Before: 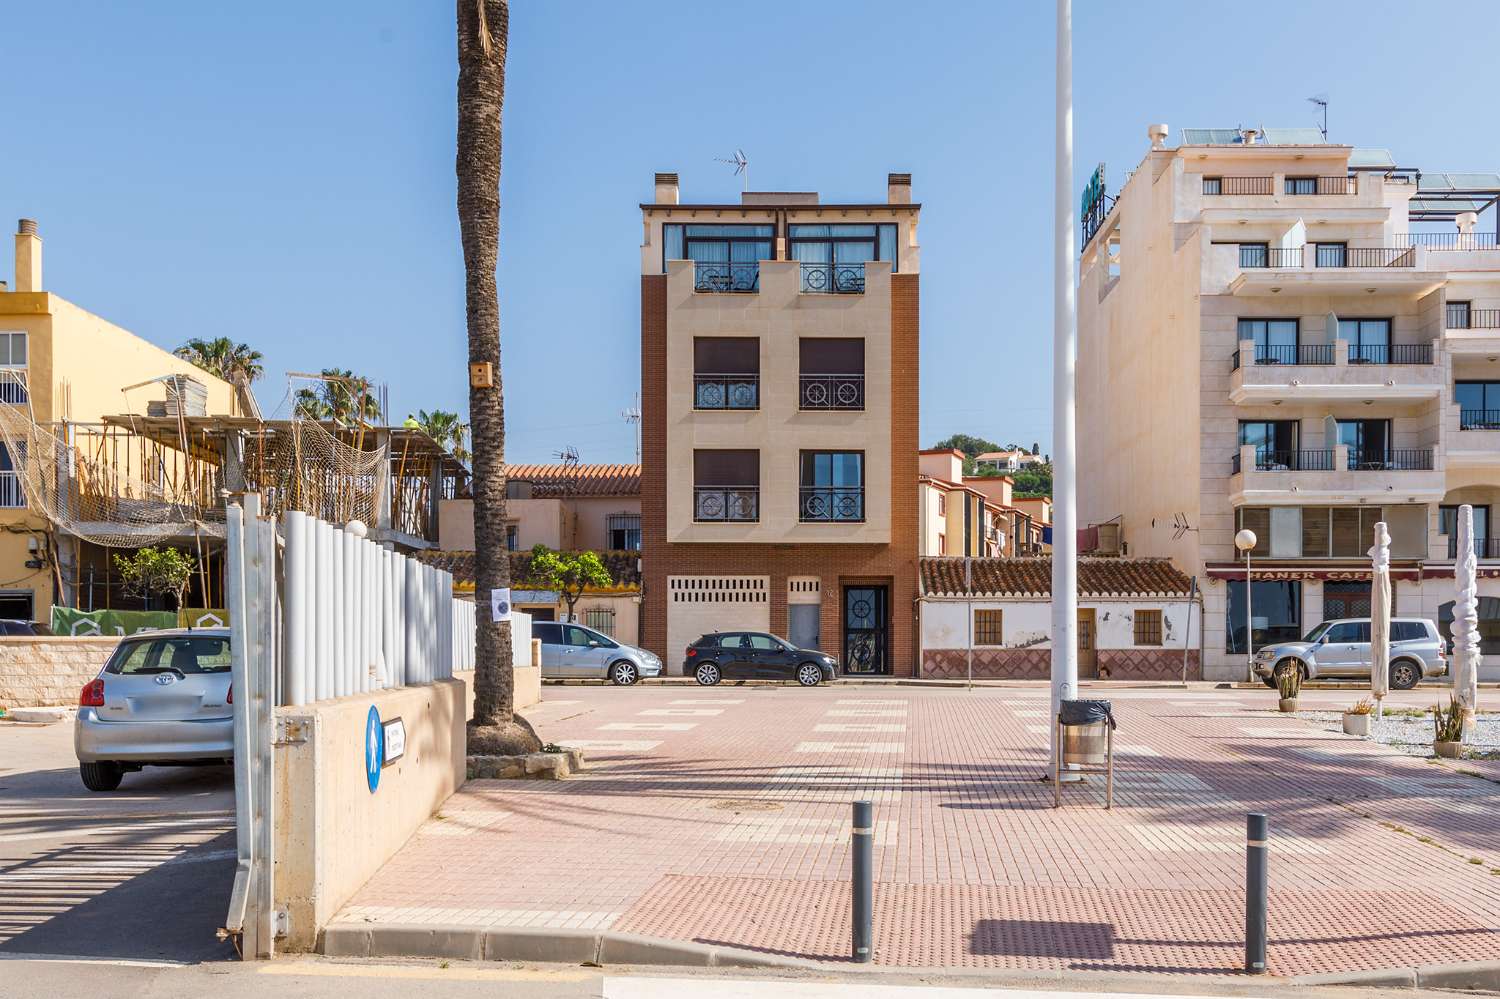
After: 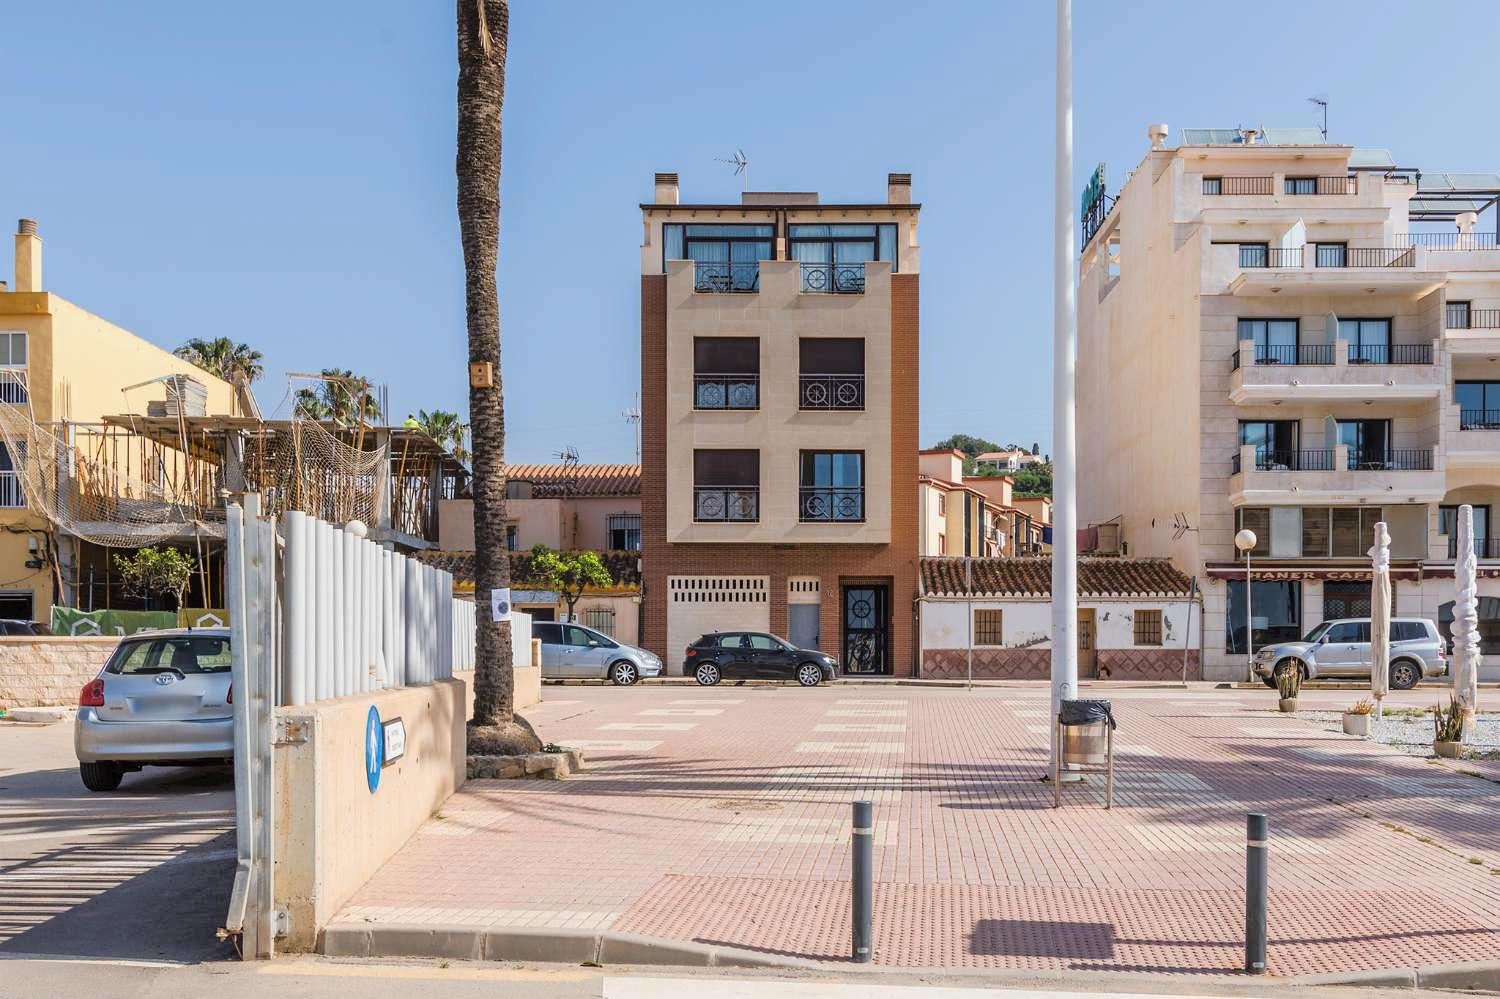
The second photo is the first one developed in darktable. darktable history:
tone curve: curves: ch0 [(0, 0) (0.003, 0.023) (0.011, 0.033) (0.025, 0.057) (0.044, 0.099) (0.069, 0.132) (0.1, 0.155) (0.136, 0.179) (0.177, 0.213) (0.224, 0.255) (0.277, 0.299) (0.335, 0.347) (0.399, 0.407) (0.468, 0.473) (0.543, 0.546) (0.623, 0.619) (0.709, 0.698) (0.801, 0.775) (0.898, 0.871) (1, 1)], preserve colors none
tone equalizer: -8 EV -1.87 EV, -7 EV -1.18 EV, -6 EV -1.65 EV, edges refinement/feathering 500, mask exposure compensation -1.57 EV, preserve details no
